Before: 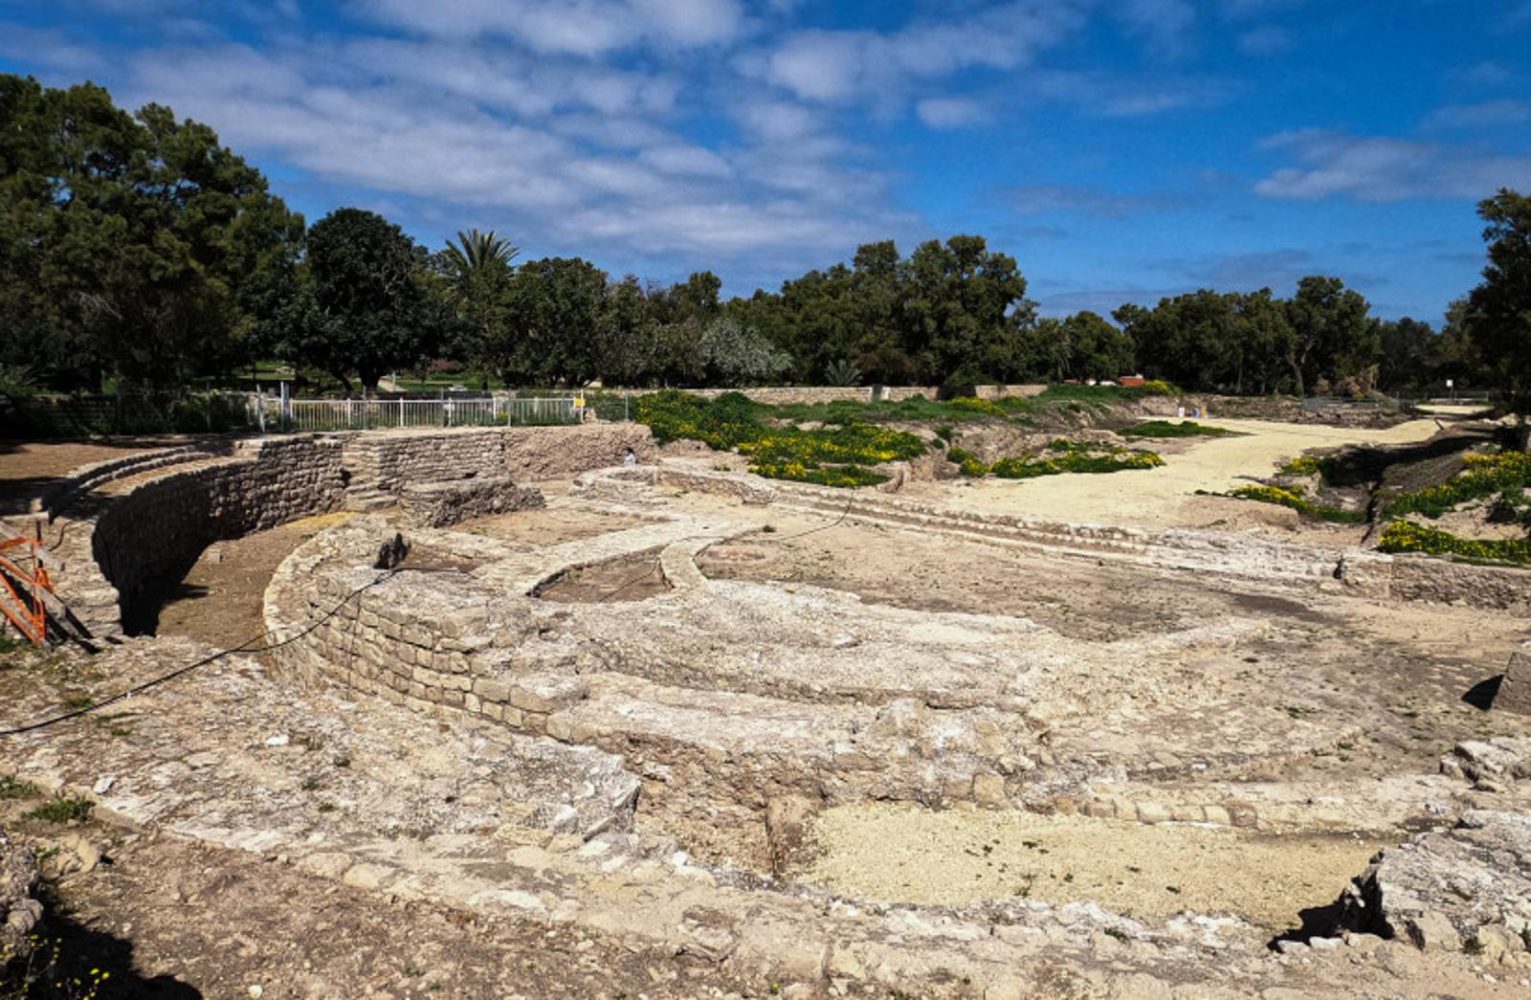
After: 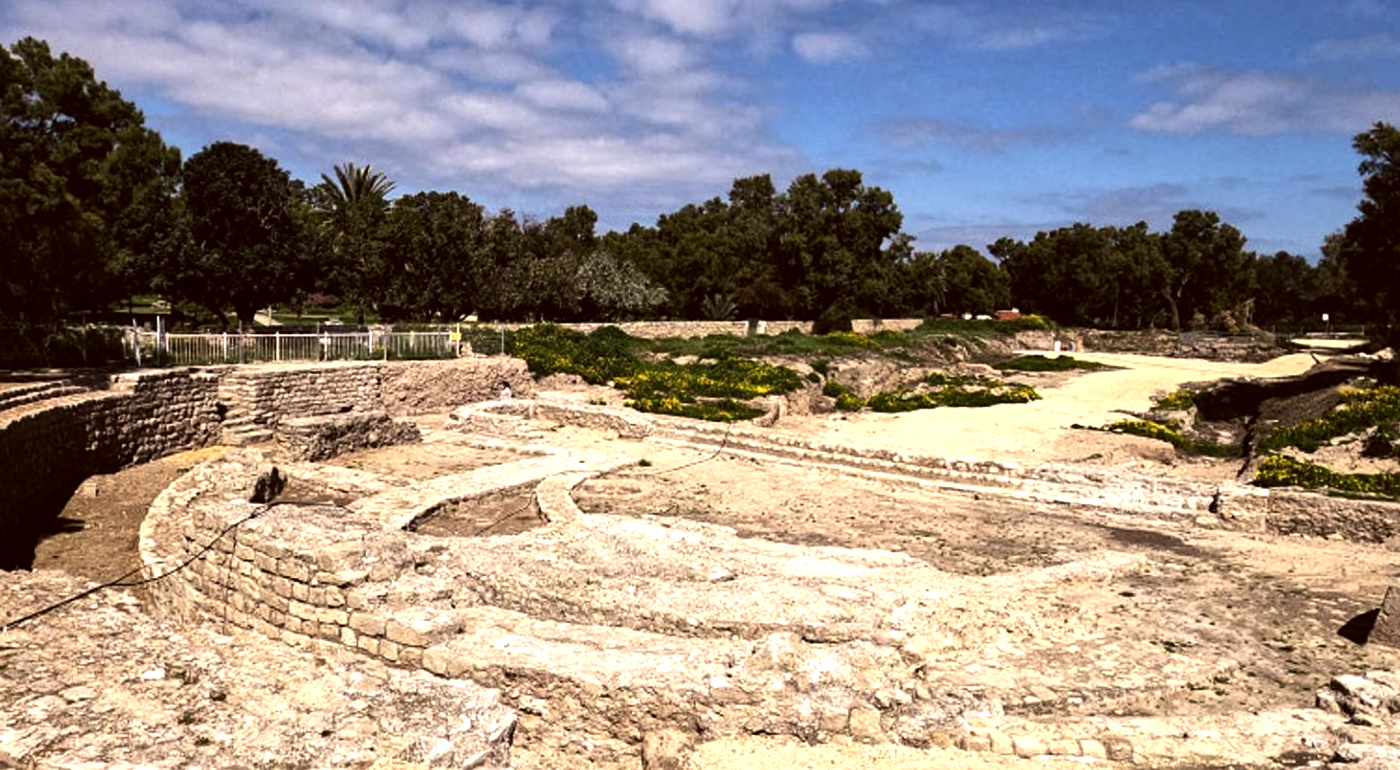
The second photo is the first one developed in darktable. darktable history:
sharpen: amount 0.2
tone equalizer: -8 EV -0.75 EV, -7 EV -0.7 EV, -6 EV -0.6 EV, -5 EV -0.4 EV, -3 EV 0.4 EV, -2 EV 0.6 EV, -1 EV 0.7 EV, +0 EV 0.75 EV, edges refinement/feathering 500, mask exposure compensation -1.57 EV, preserve details no
color correction: highlights a* 6.27, highlights b* 8.19, shadows a* 5.94, shadows b* 7.23, saturation 0.9
white balance: red 1.009, blue 0.985
crop: left 8.155%, top 6.611%, bottom 15.385%
